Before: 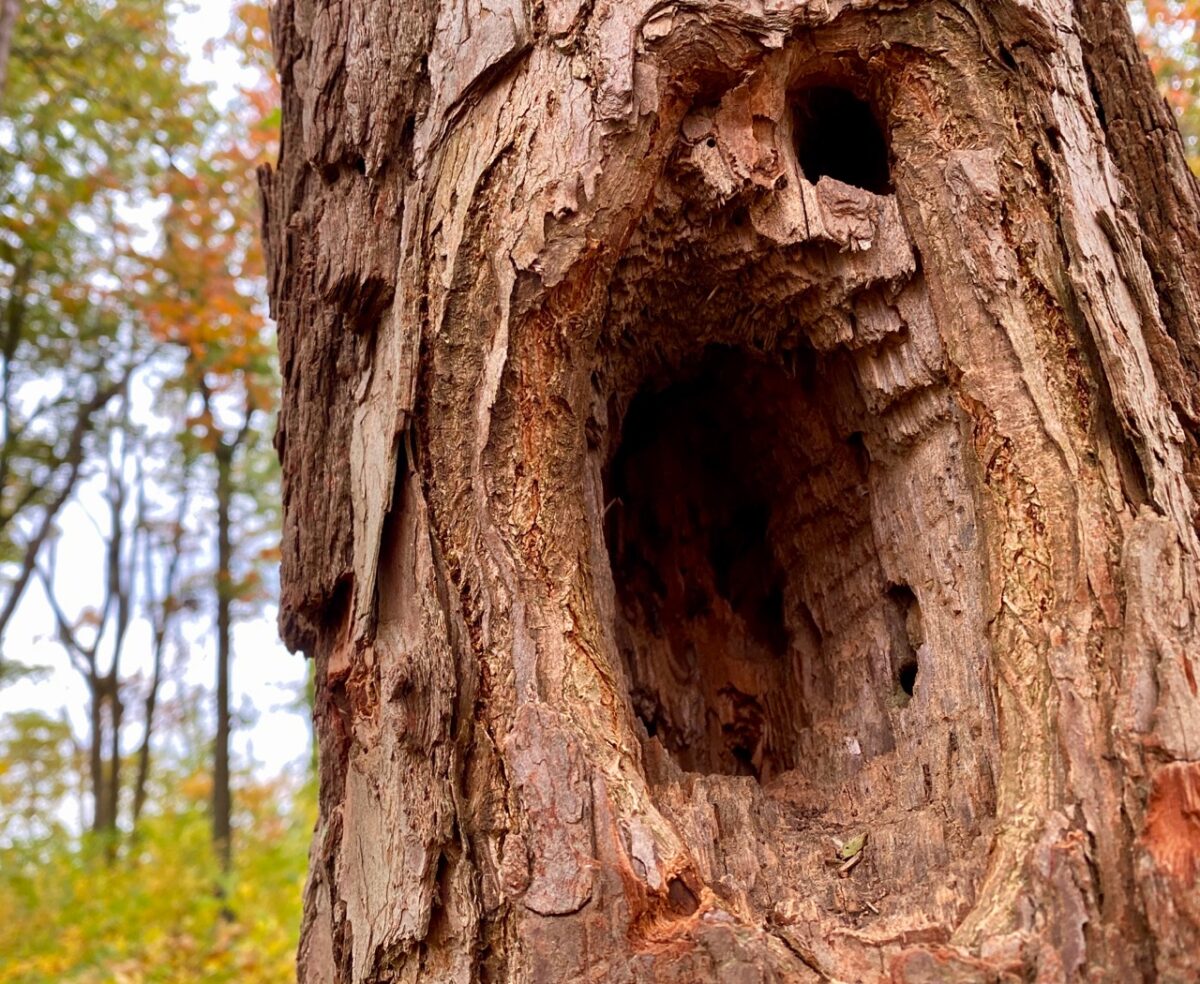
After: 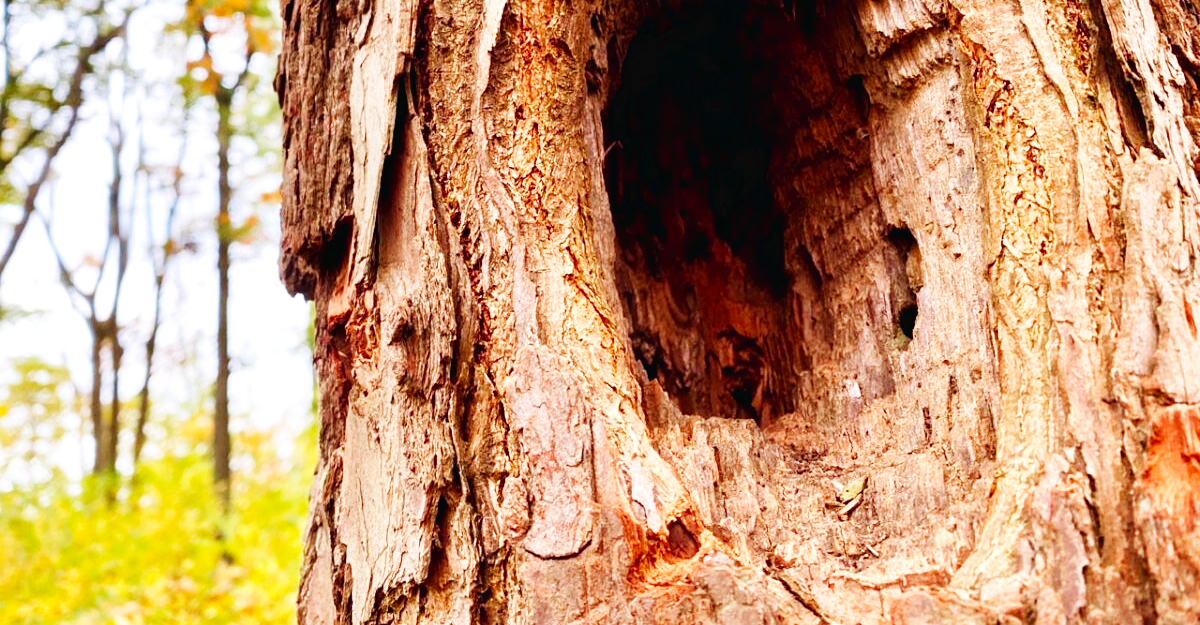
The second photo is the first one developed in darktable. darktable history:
base curve: curves: ch0 [(0, 0.003) (0.001, 0.002) (0.006, 0.004) (0.02, 0.022) (0.048, 0.086) (0.094, 0.234) (0.162, 0.431) (0.258, 0.629) (0.385, 0.8) (0.548, 0.918) (0.751, 0.988) (1, 1)], preserve colors none
crop and rotate: top 36.435%
